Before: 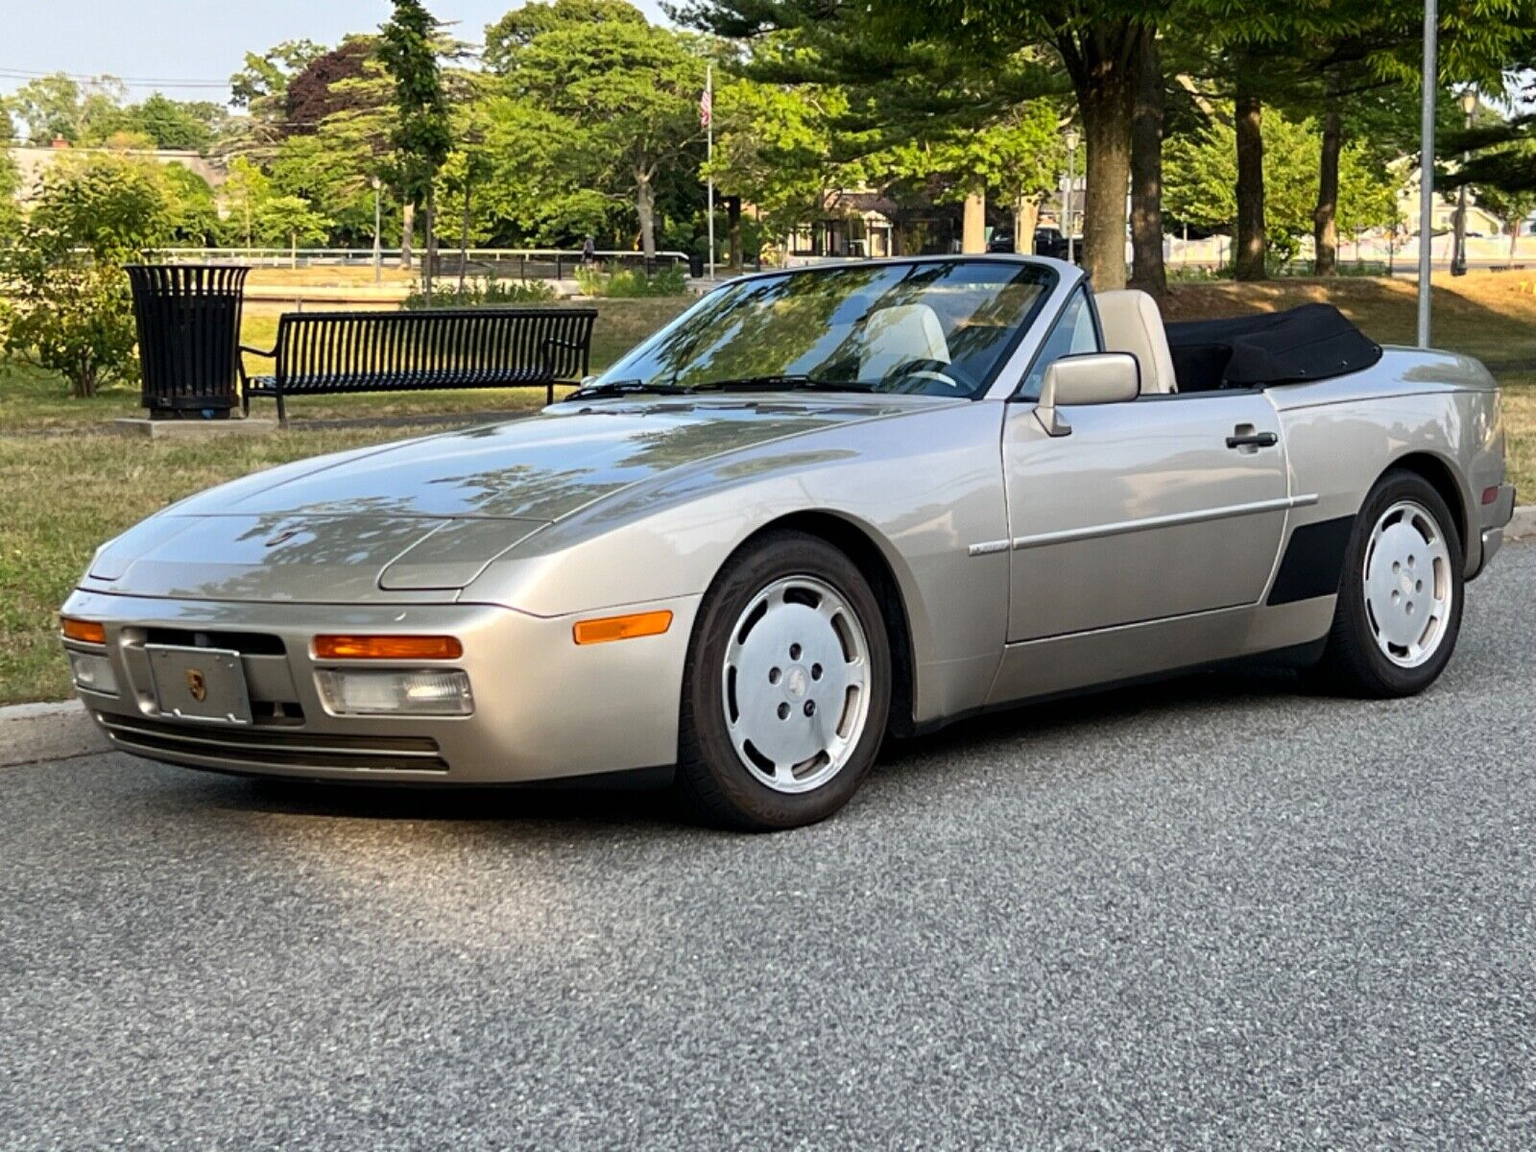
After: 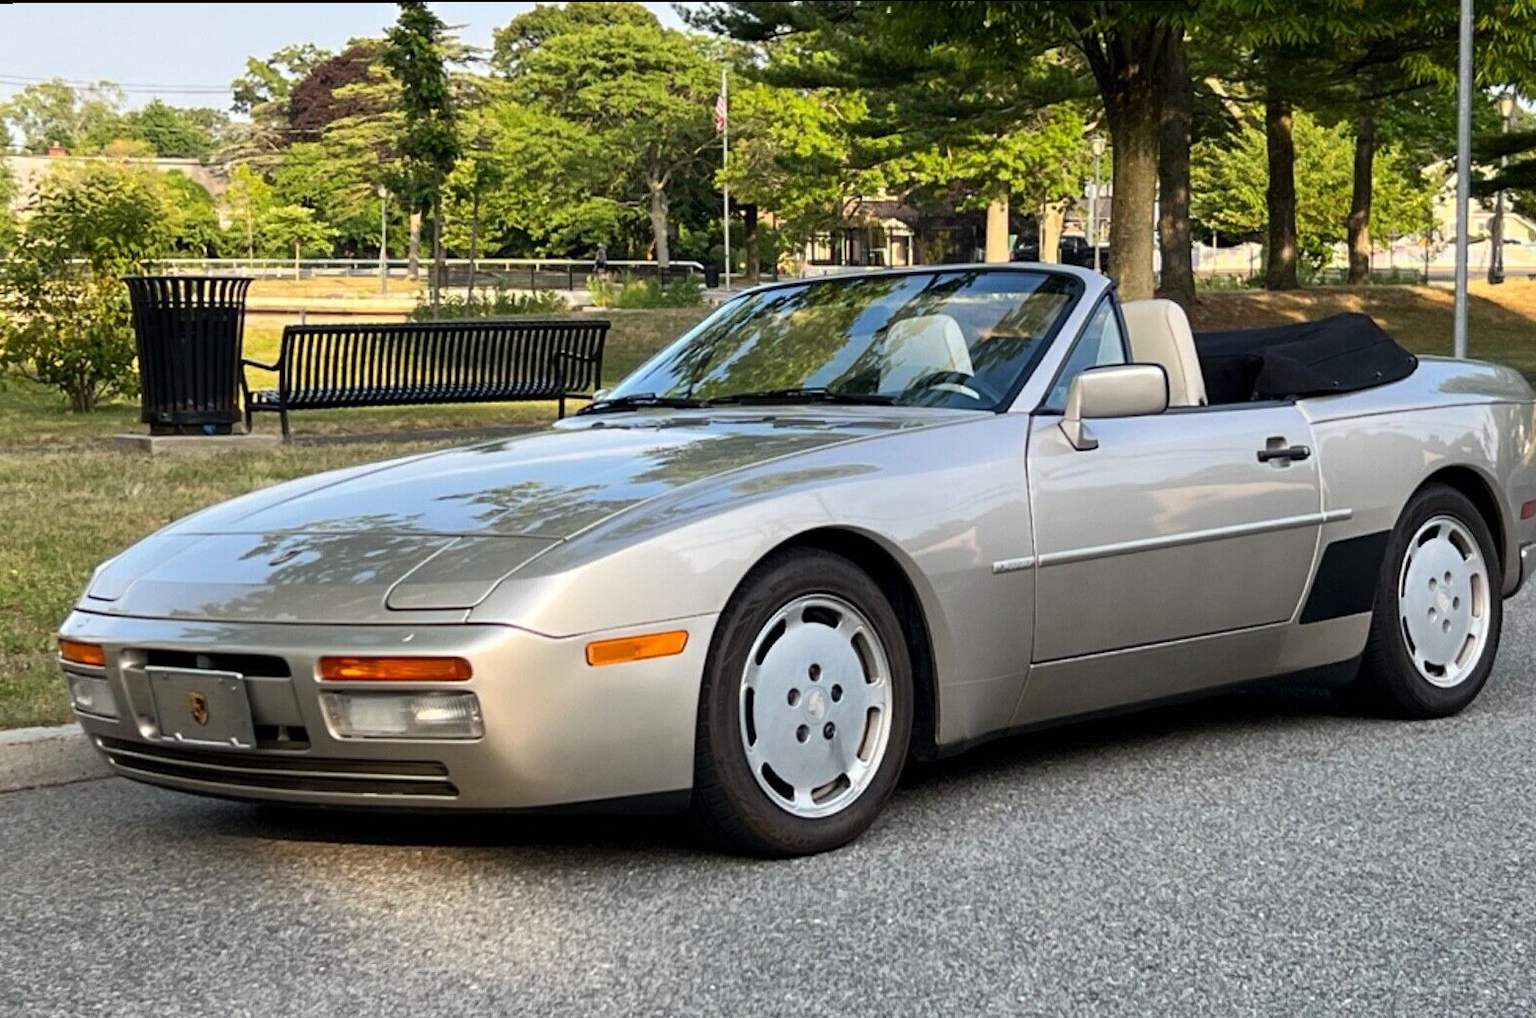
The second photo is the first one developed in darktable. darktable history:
crop and rotate: angle 0.145°, left 0.359%, right 2.611%, bottom 14.342%
